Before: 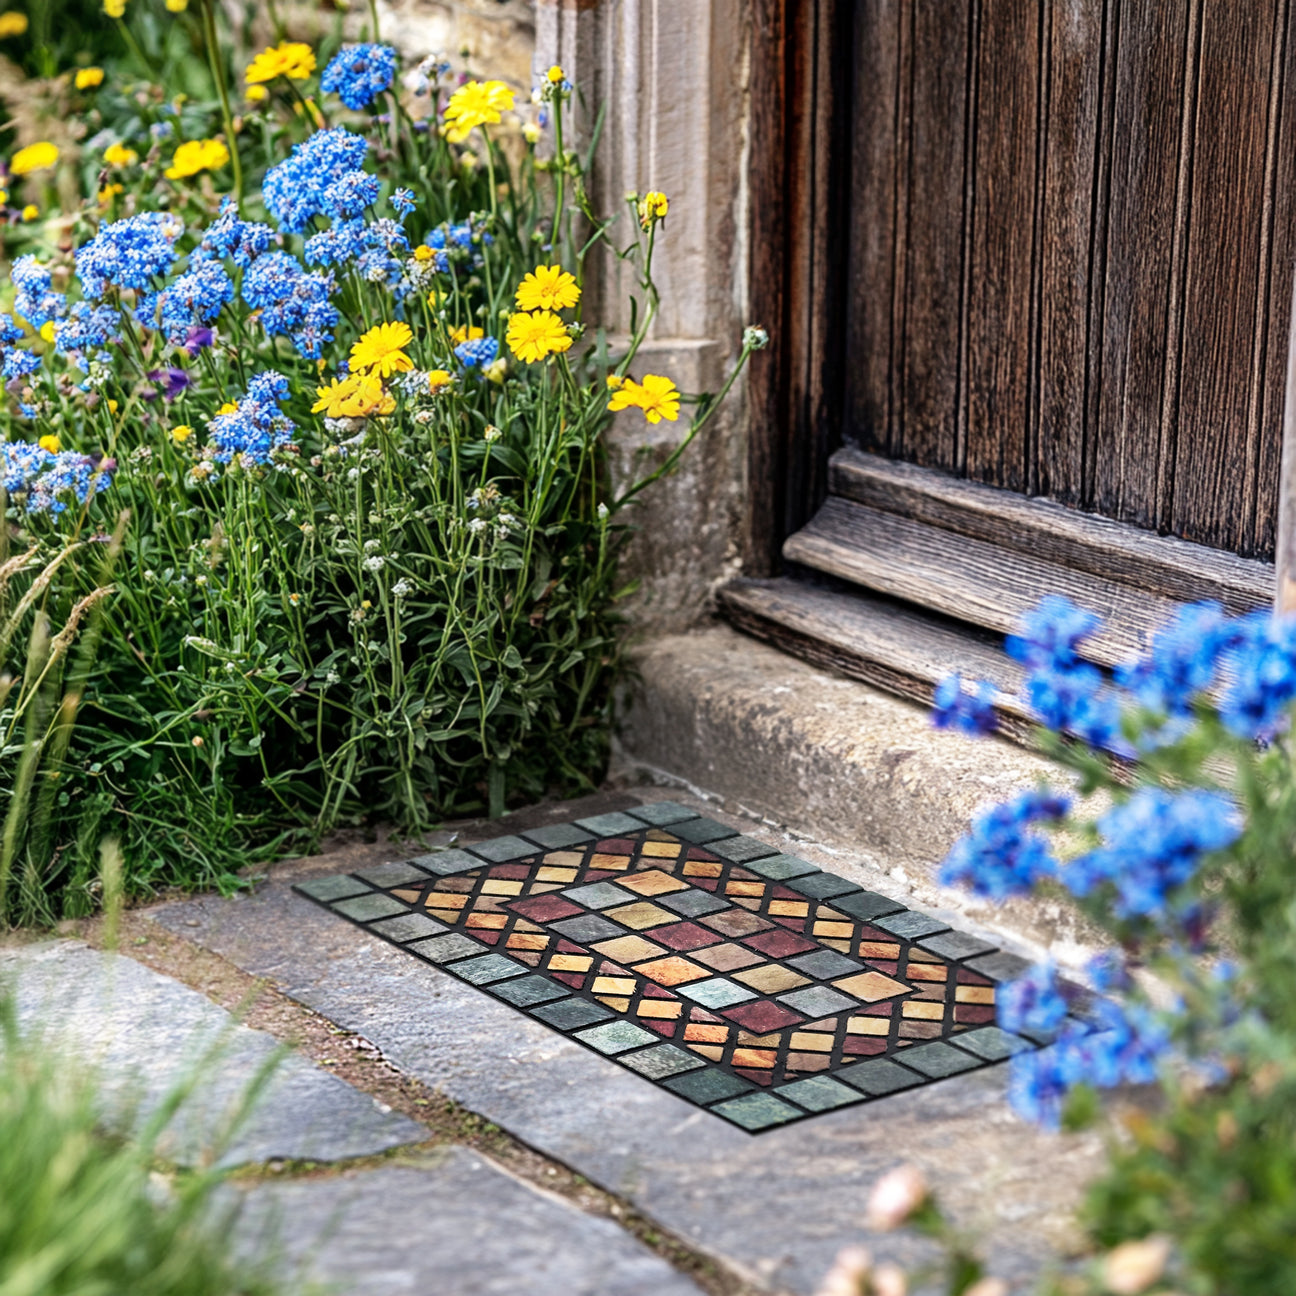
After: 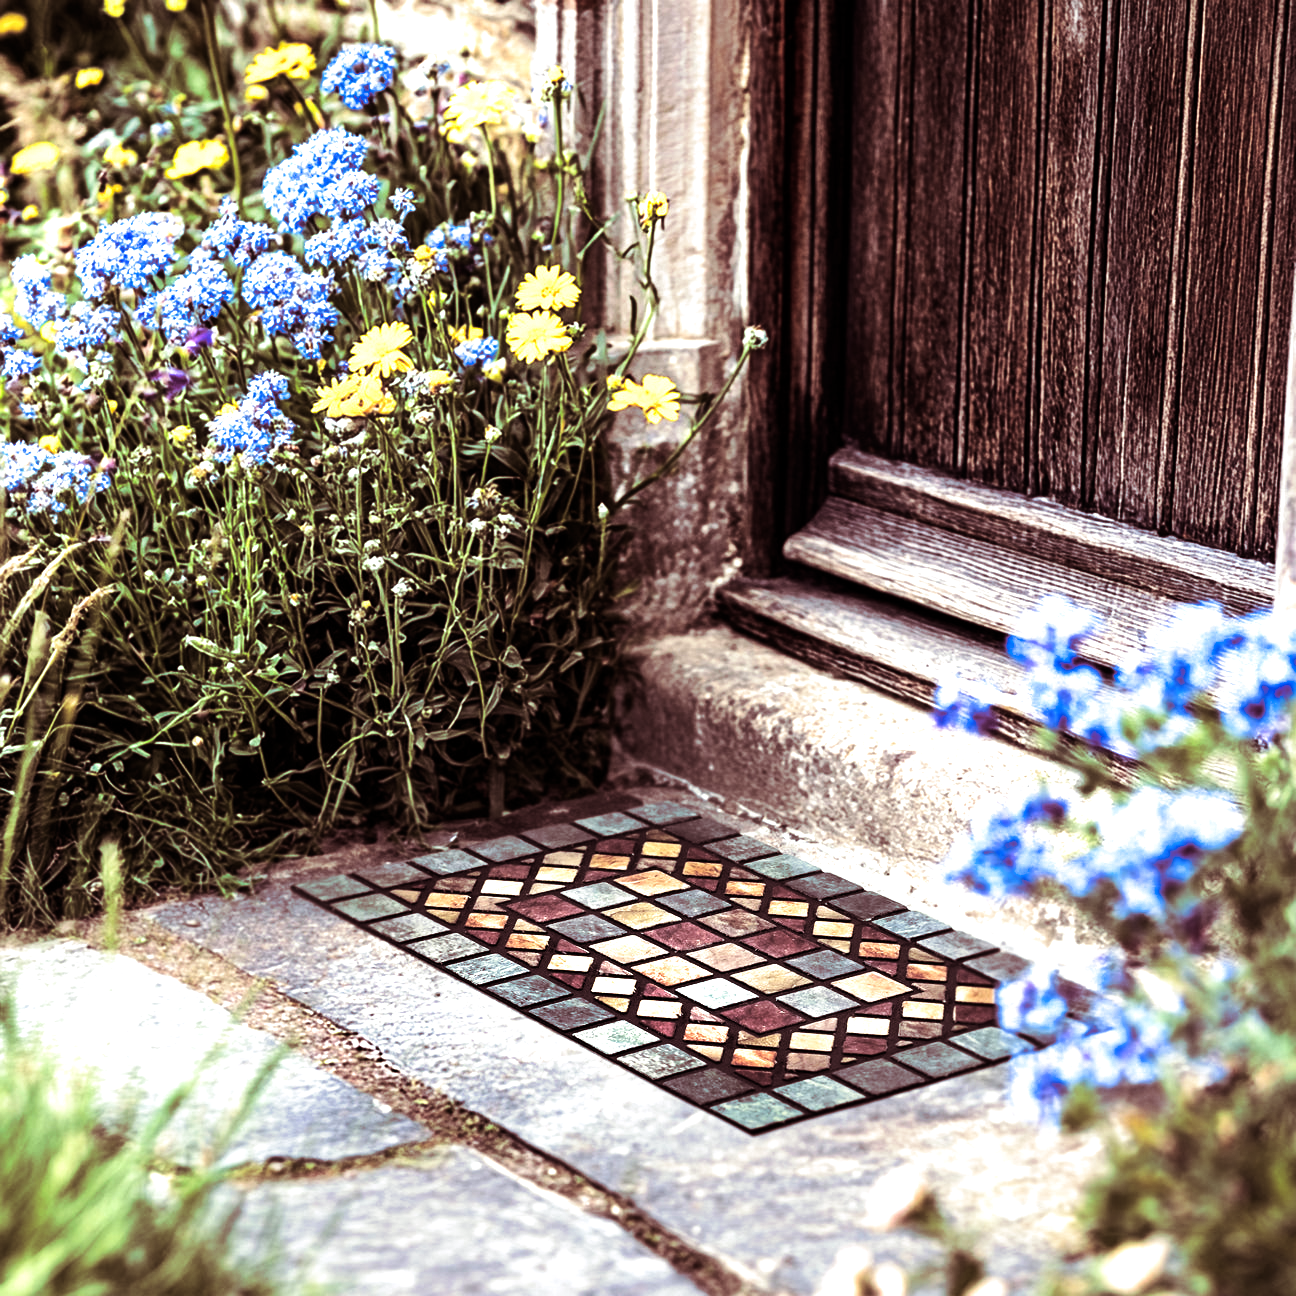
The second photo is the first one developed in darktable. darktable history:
tone equalizer: -8 EV -1.08 EV, -7 EV -1.01 EV, -6 EV -0.867 EV, -5 EV -0.578 EV, -3 EV 0.578 EV, -2 EV 0.867 EV, -1 EV 1.01 EV, +0 EV 1.08 EV, edges refinement/feathering 500, mask exposure compensation -1.57 EV, preserve details no
split-toning: on, module defaults
